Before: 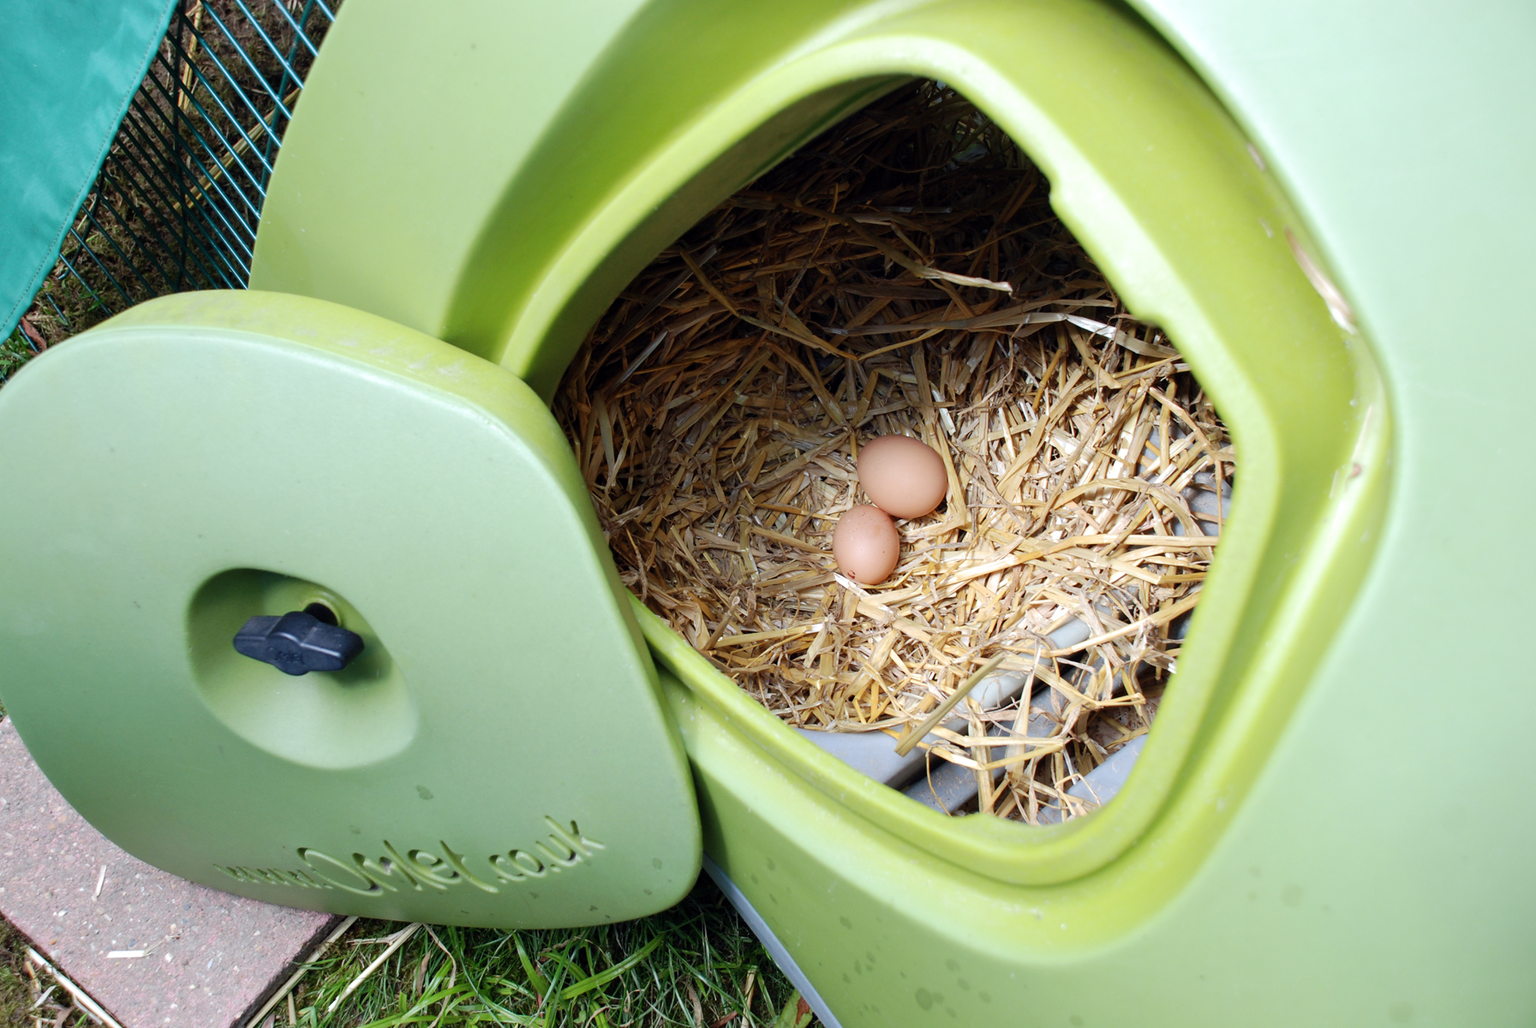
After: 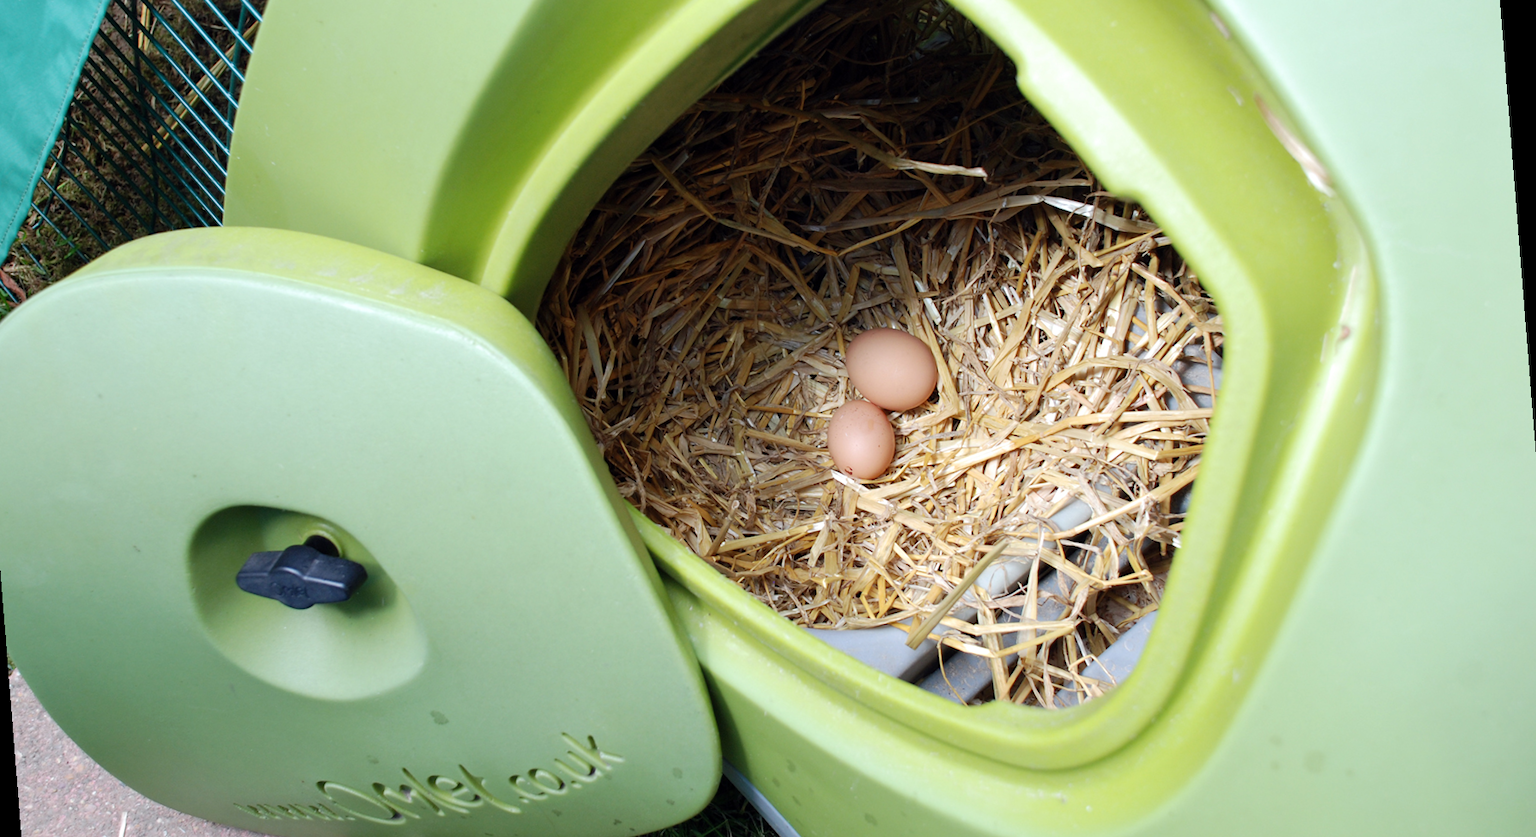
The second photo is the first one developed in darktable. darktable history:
crop and rotate: left 2.991%, top 13.302%, right 1.981%, bottom 12.636%
tone equalizer: on, module defaults
rotate and perspective: rotation -4.2°, shear 0.006, automatic cropping off
